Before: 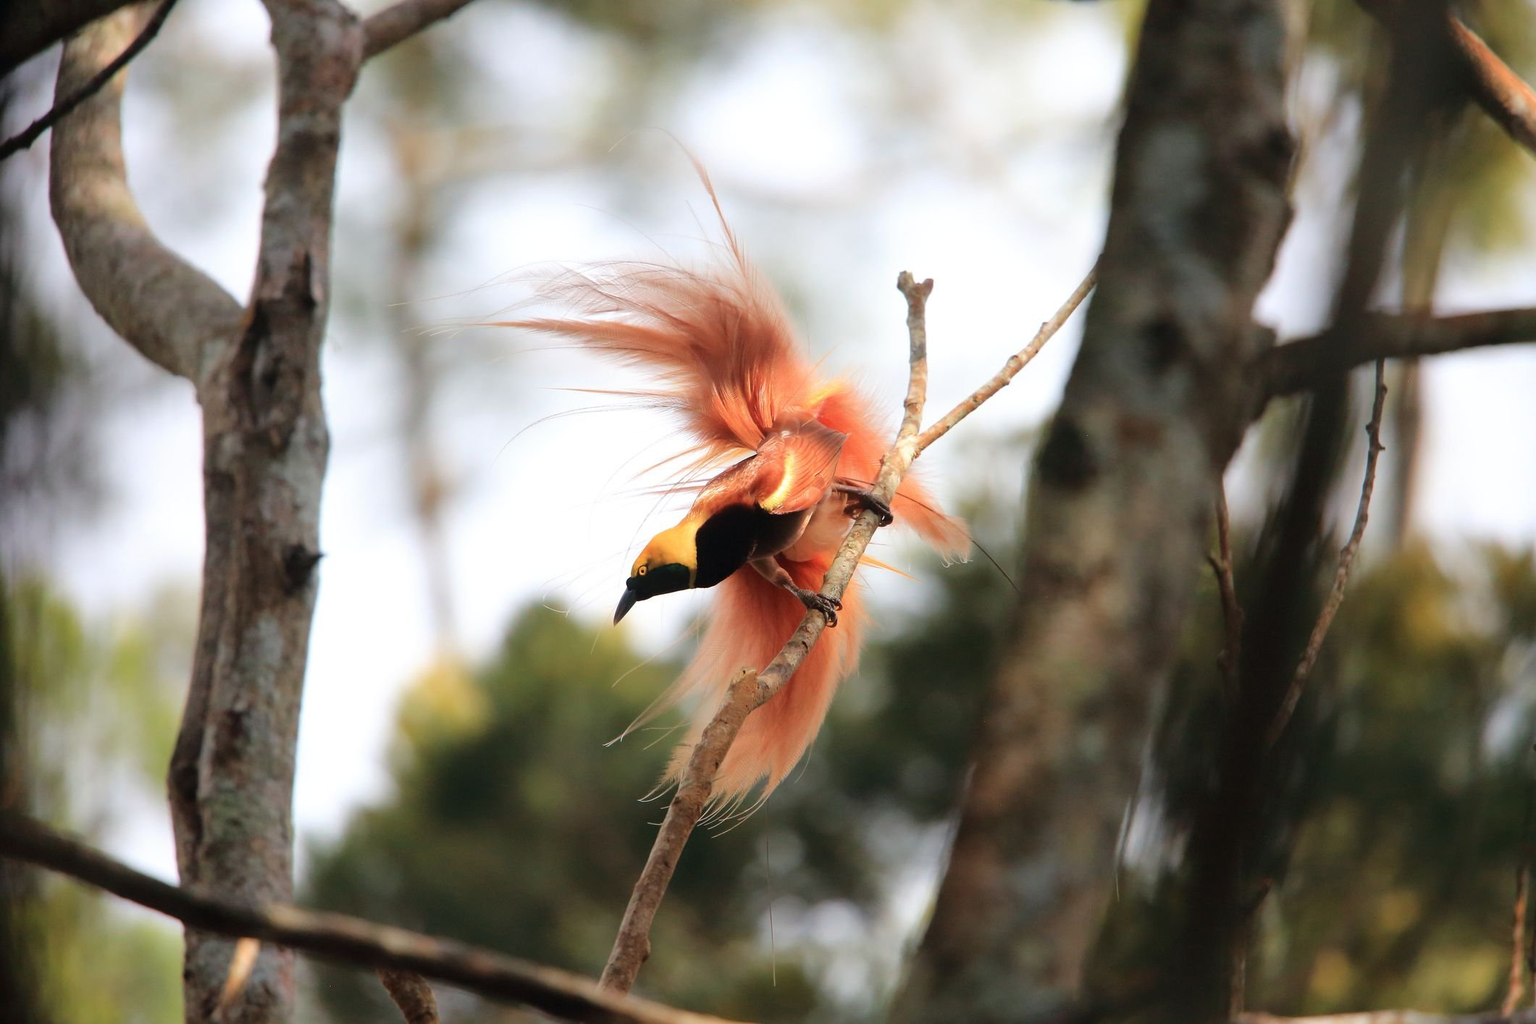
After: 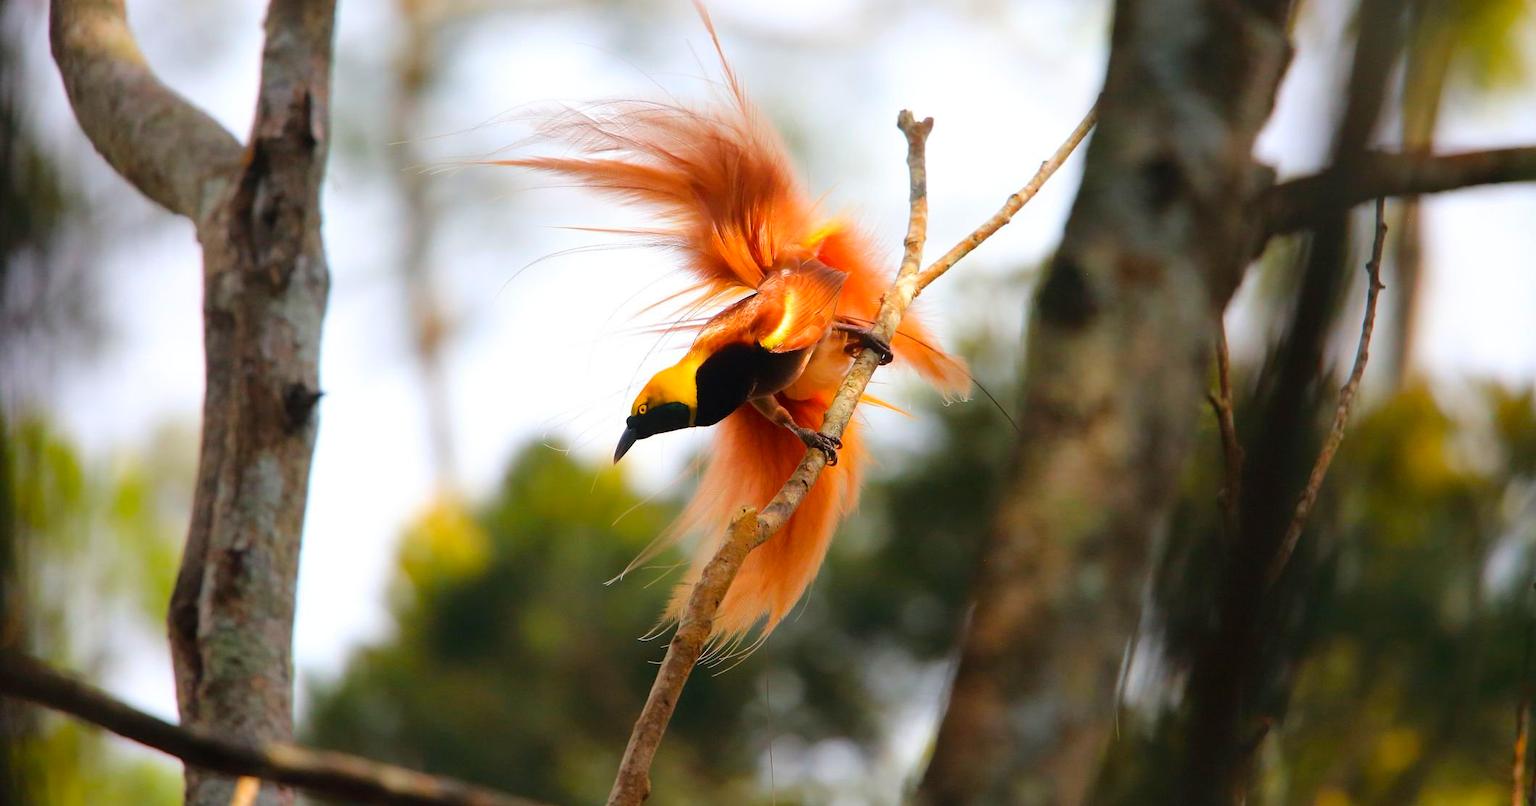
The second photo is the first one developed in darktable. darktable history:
crop and rotate: top 15.774%, bottom 5.506%
color balance rgb: linear chroma grading › global chroma 15%, perceptual saturation grading › global saturation 30%
